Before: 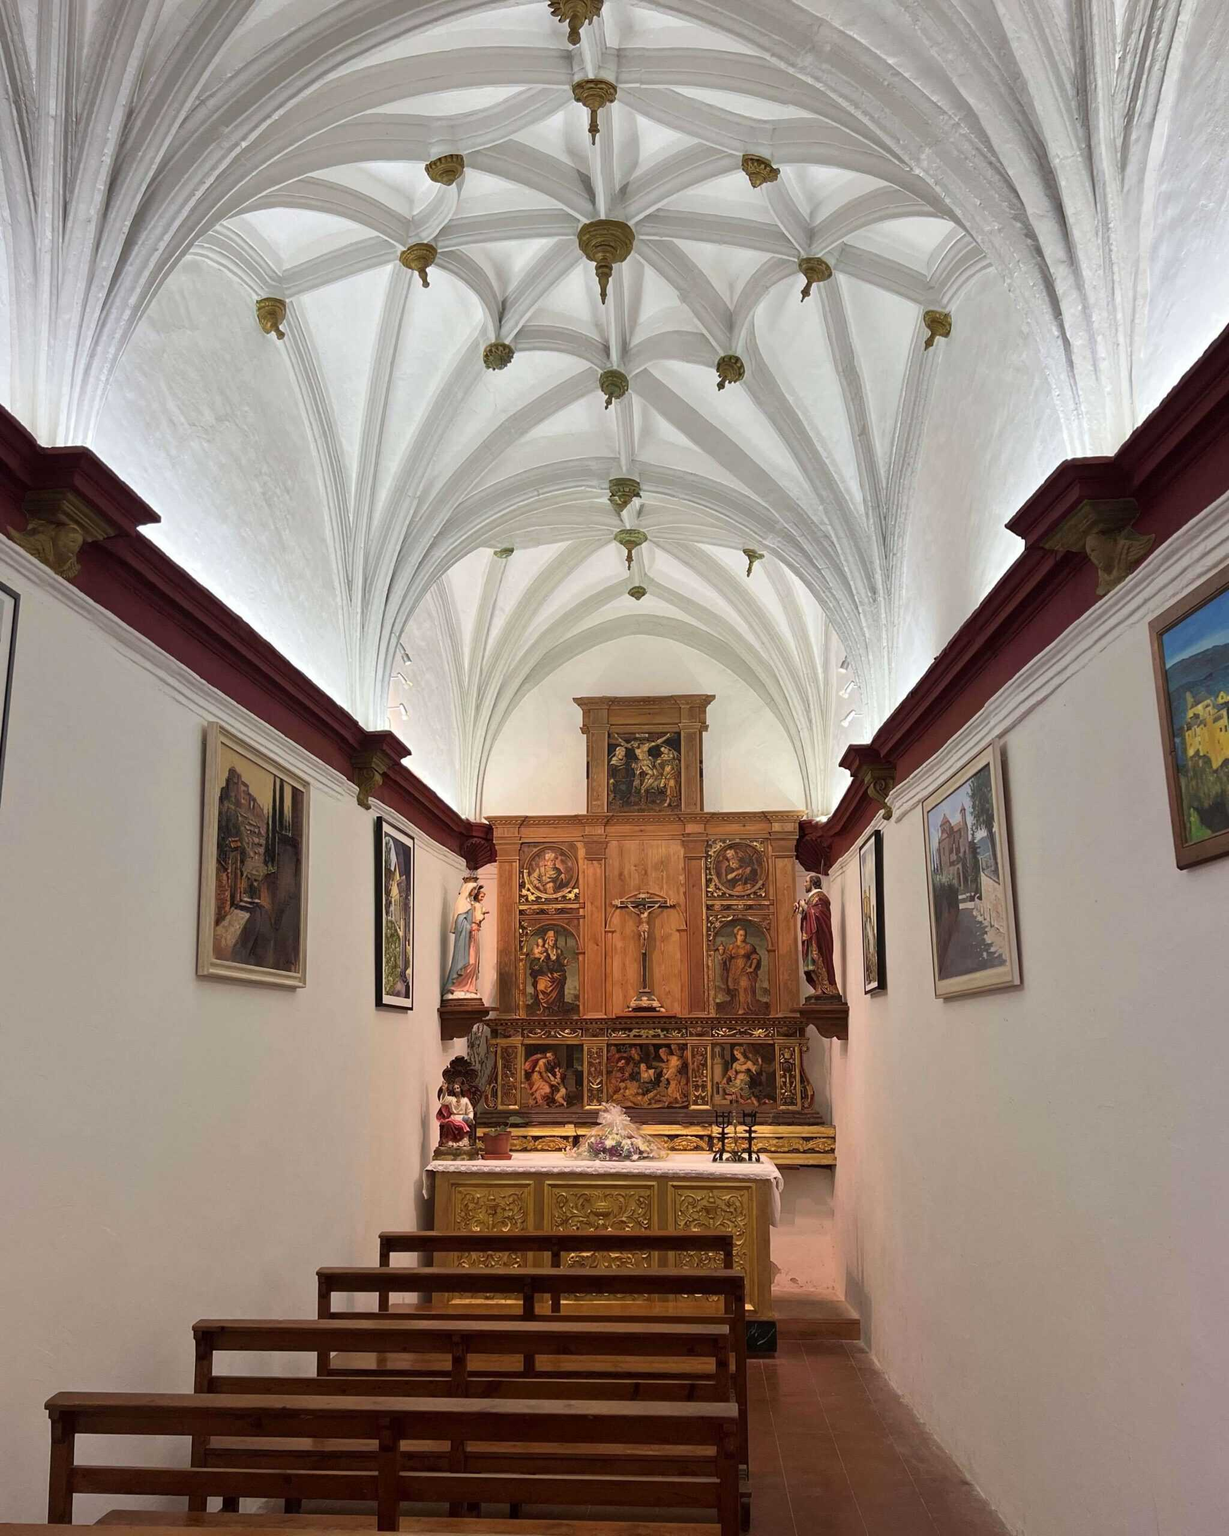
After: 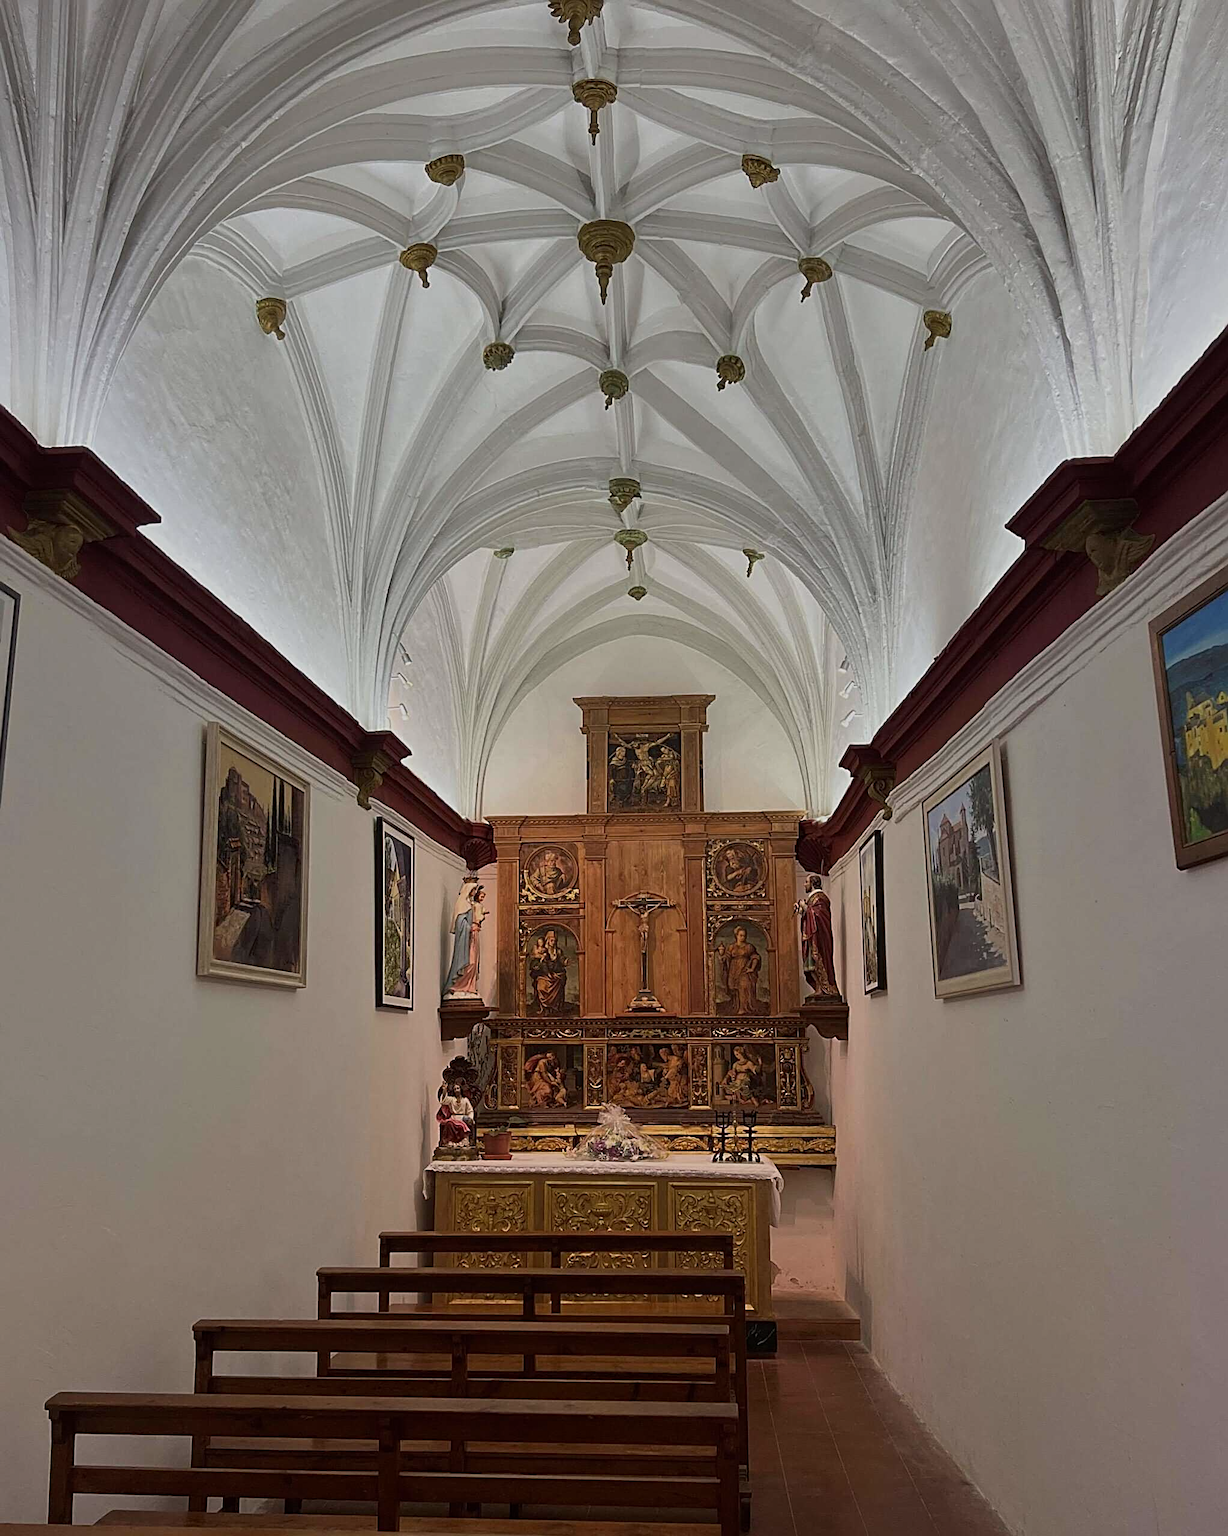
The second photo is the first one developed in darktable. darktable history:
contrast brightness saturation: contrast 0.047
exposure: black level correction 0, exposure -0.724 EV, compensate highlight preservation false
sharpen: radius 2.638, amount 0.662
